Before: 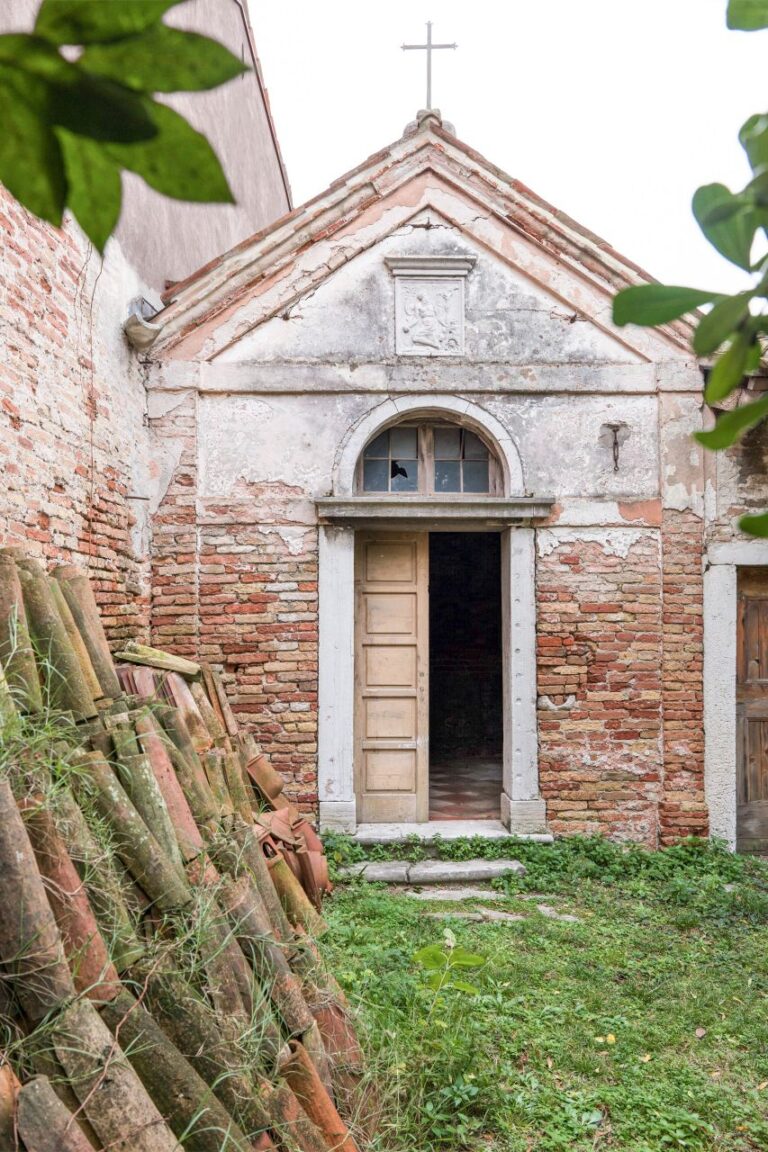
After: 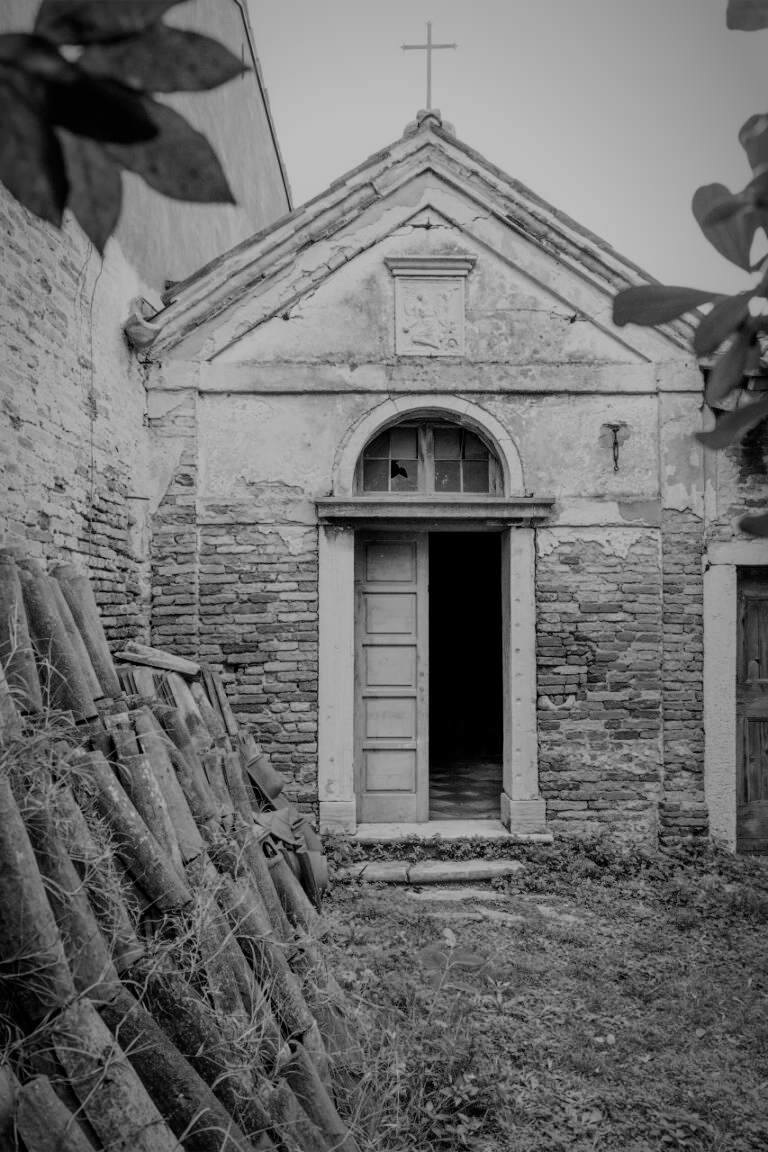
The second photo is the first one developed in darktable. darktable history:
color correction: highlights a* 10.32, highlights b* 14.66, shadows a* -9.59, shadows b* -15.02
vignetting: automatic ratio true
monochrome: a -11.7, b 1.62, size 0.5, highlights 0.38
filmic rgb: middle gray luminance 29%, black relative exposure -10.3 EV, white relative exposure 5.5 EV, threshold 6 EV, target black luminance 0%, hardness 3.95, latitude 2.04%, contrast 1.132, highlights saturation mix 5%, shadows ↔ highlights balance 15.11%, preserve chrominance no, color science v3 (2019), use custom middle-gray values true, iterations of high-quality reconstruction 0, enable highlight reconstruction true
